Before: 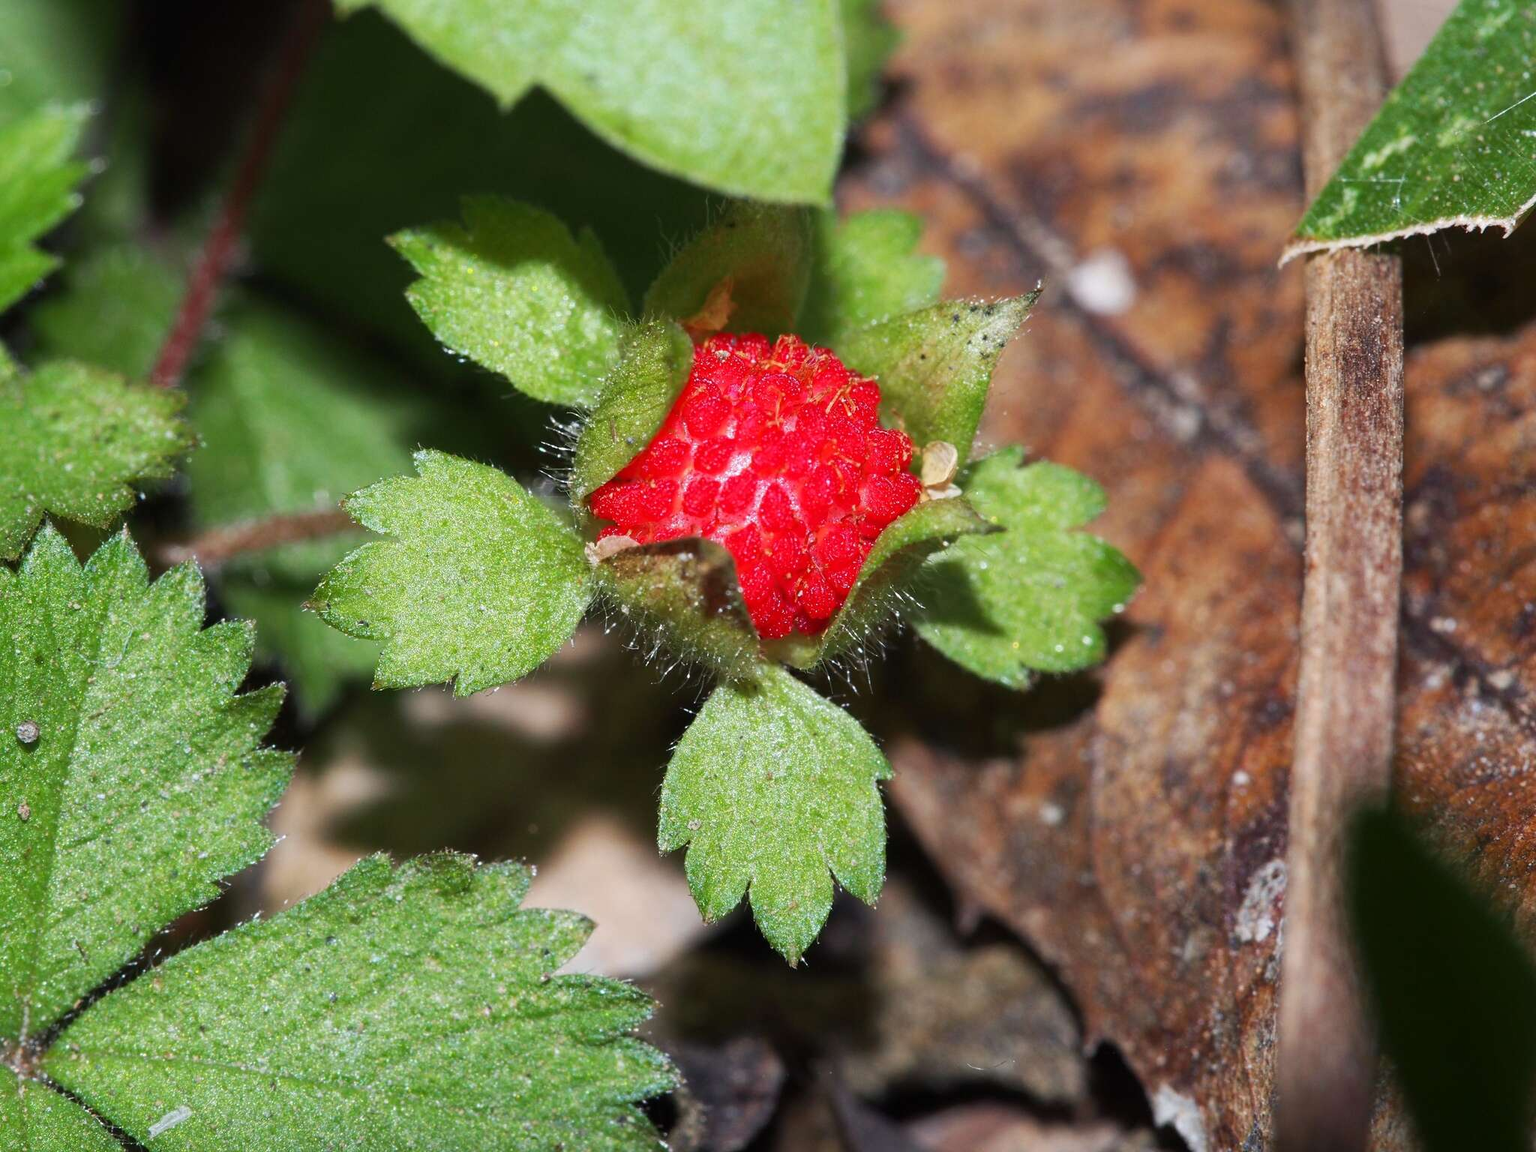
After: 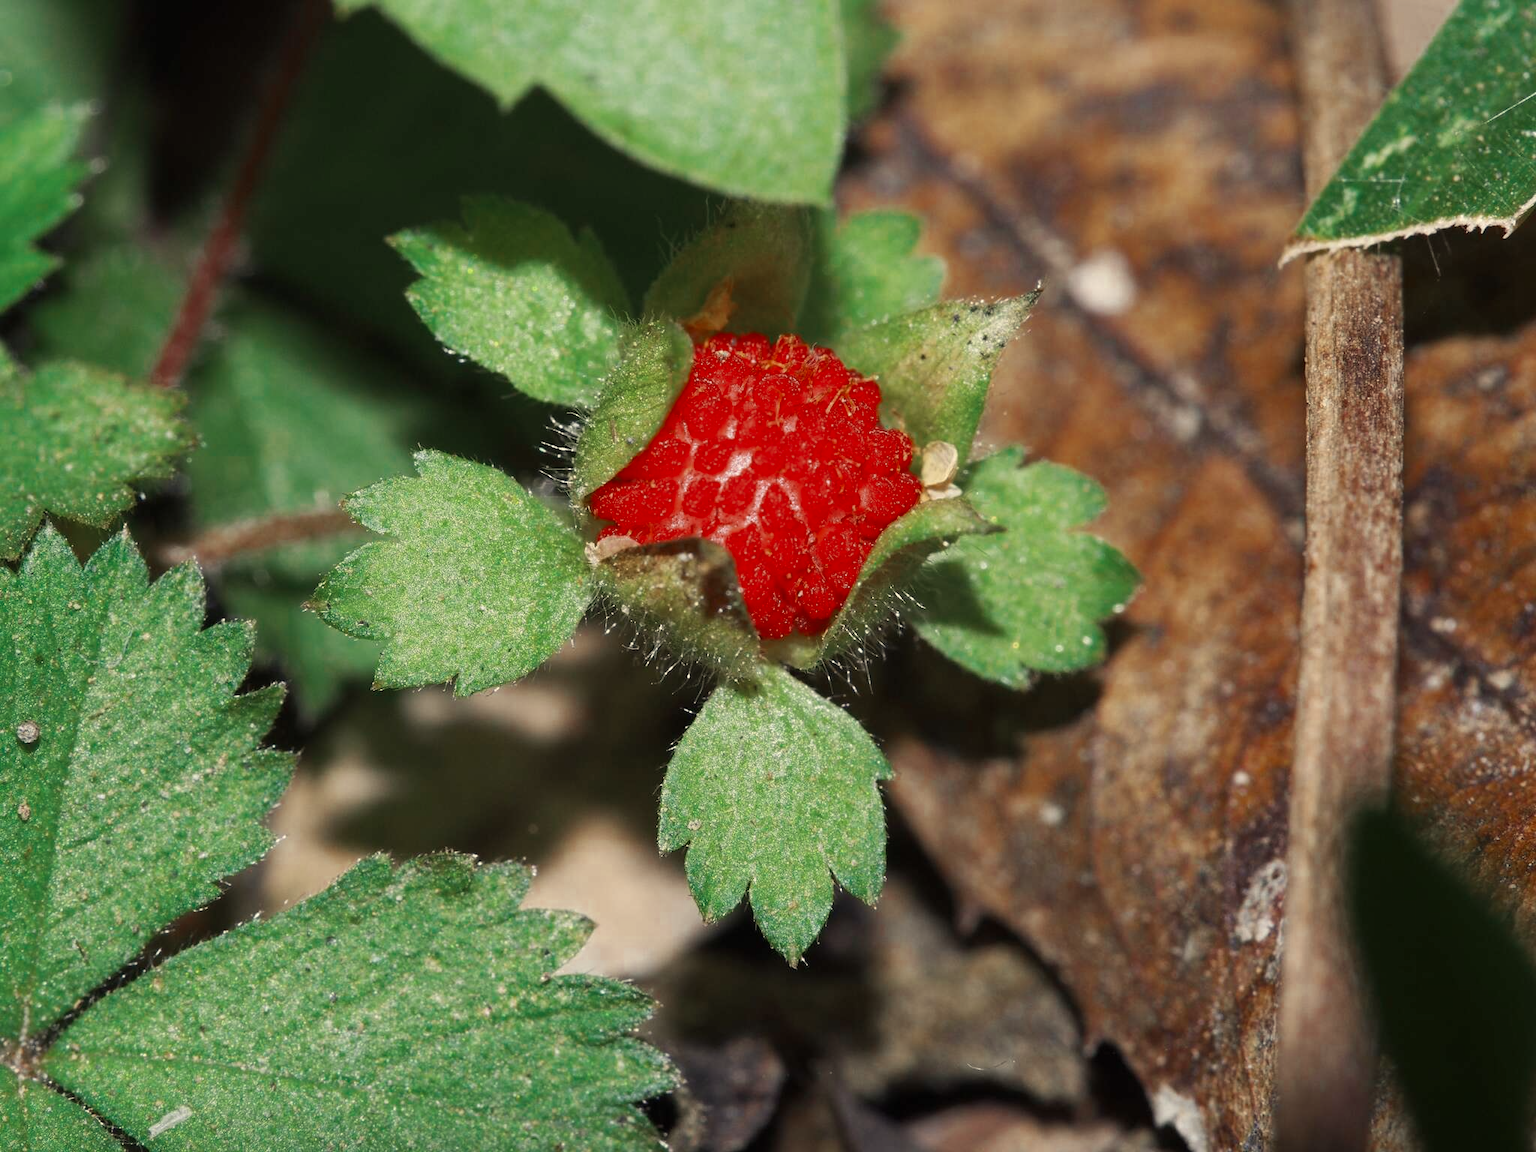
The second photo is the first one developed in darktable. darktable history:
color zones: curves: ch0 [(0, 0.5) (0.125, 0.4) (0.25, 0.5) (0.375, 0.4) (0.5, 0.4) (0.625, 0.6) (0.75, 0.6) (0.875, 0.5)]; ch1 [(0, 0.35) (0.125, 0.45) (0.25, 0.35) (0.375, 0.35) (0.5, 0.35) (0.625, 0.35) (0.75, 0.45) (0.875, 0.35)]; ch2 [(0, 0.6) (0.125, 0.5) (0.25, 0.5) (0.375, 0.6) (0.5, 0.6) (0.625, 0.5) (0.75, 0.5) (0.875, 0.5)]
color correction: highlights a* 1.29, highlights b* 18.15
